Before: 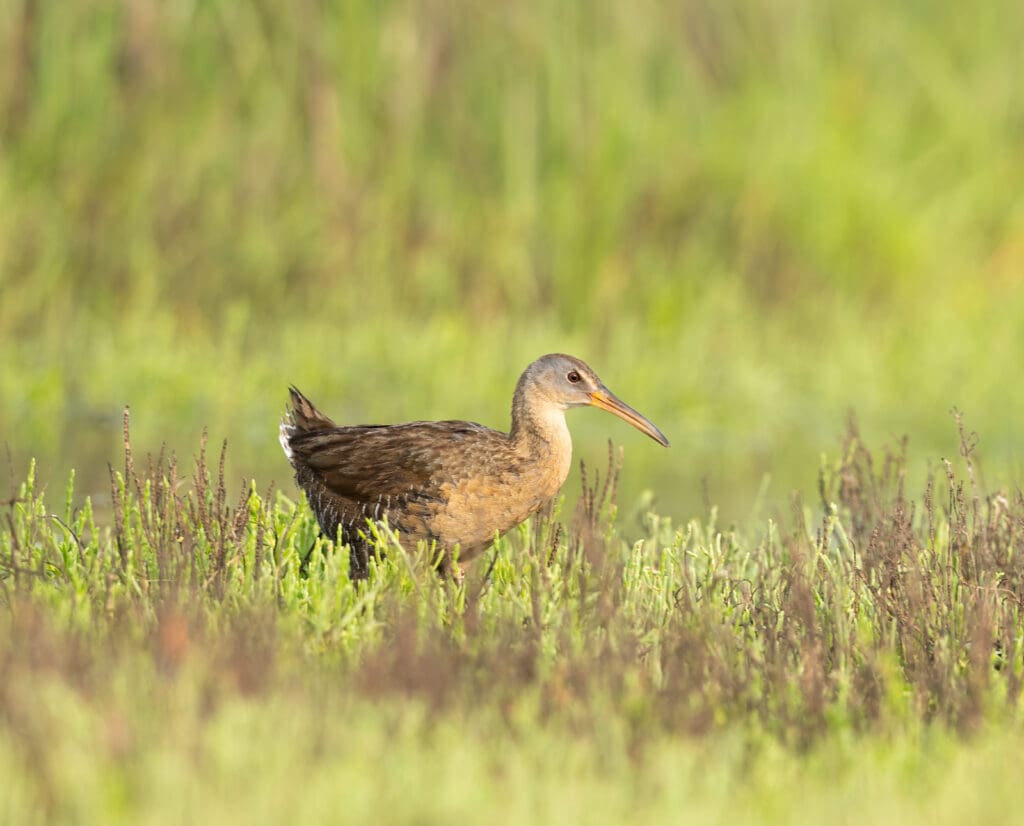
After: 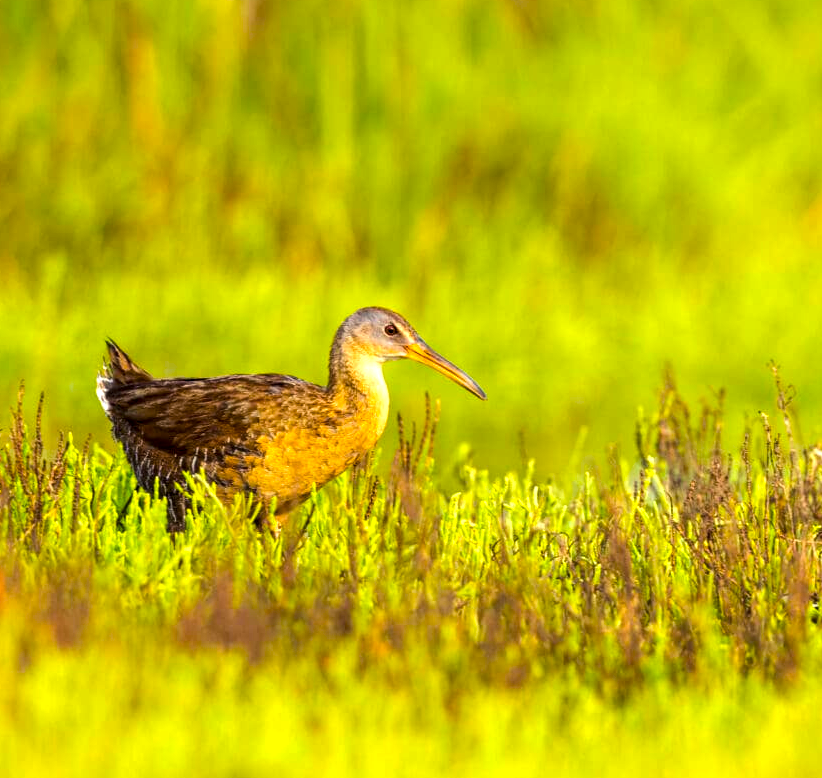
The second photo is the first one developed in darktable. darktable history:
crop and rotate: left 17.959%, top 5.771%, right 1.742%
local contrast: detail 130%
color balance: gamma [0.9, 0.988, 0.975, 1.025], gain [1.05, 1, 1, 1]
tone equalizer: -8 EV -0.417 EV, -7 EV -0.389 EV, -6 EV -0.333 EV, -5 EV -0.222 EV, -3 EV 0.222 EV, -2 EV 0.333 EV, -1 EV 0.389 EV, +0 EV 0.417 EV, edges refinement/feathering 500, mask exposure compensation -1.57 EV, preserve details no
color balance rgb: linear chroma grading › global chroma 25%, perceptual saturation grading › global saturation 50%
